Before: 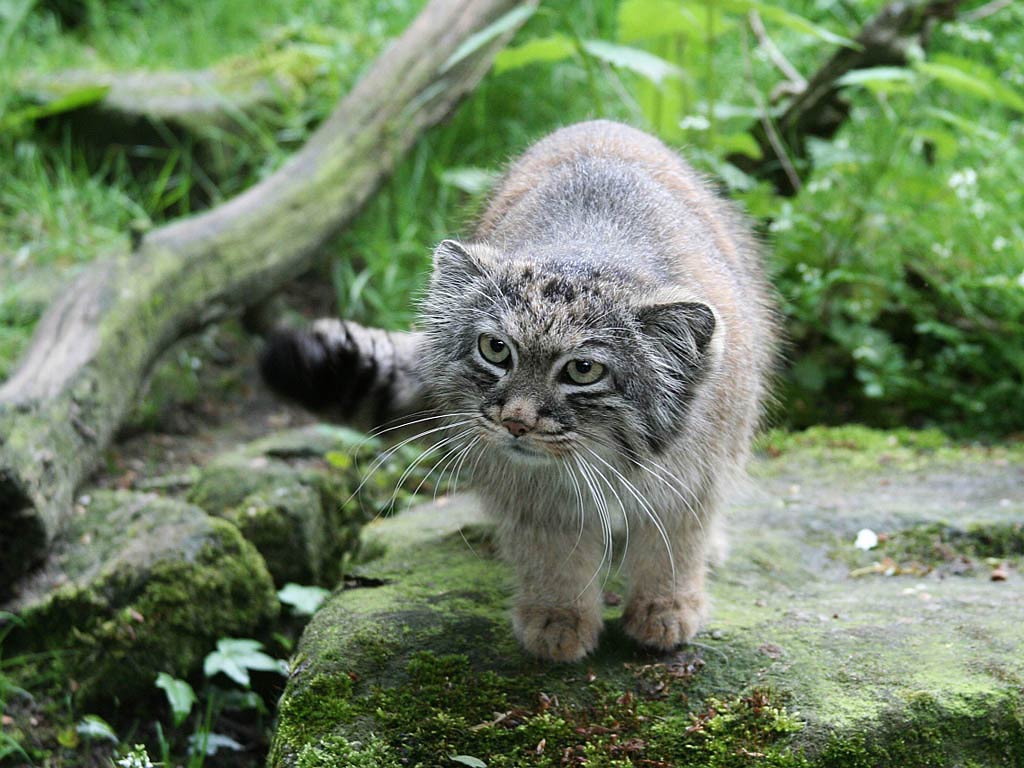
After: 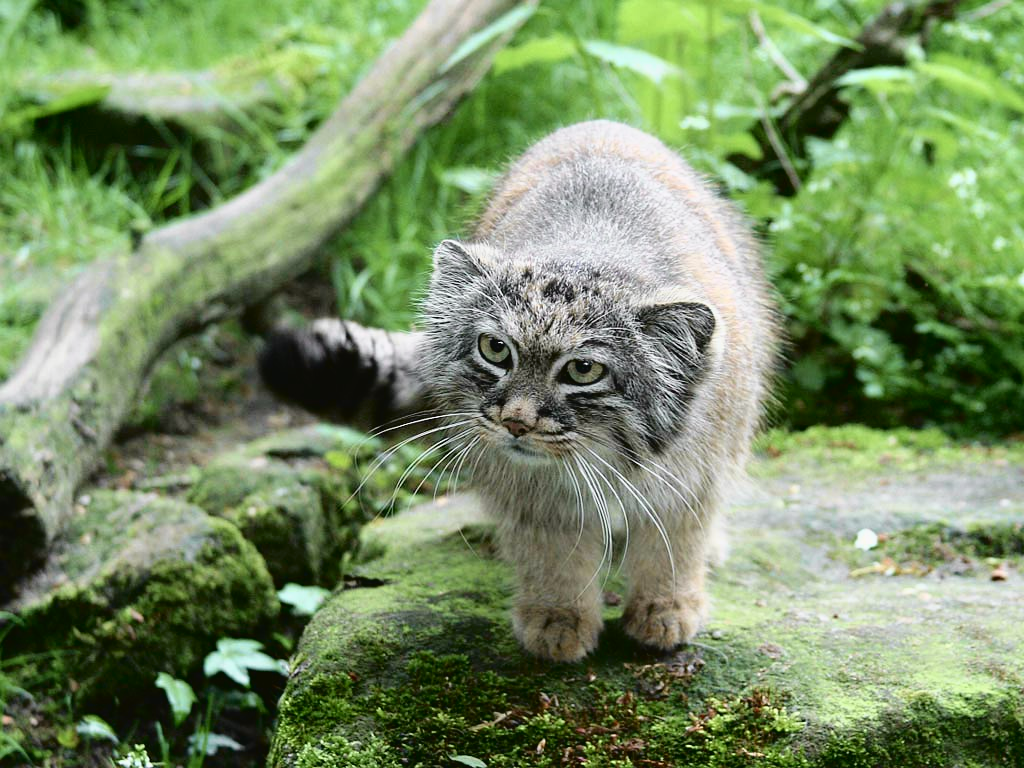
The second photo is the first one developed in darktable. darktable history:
tone curve: curves: ch0 [(0.003, 0.029) (0.037, 0.036) (0.149, 0.117) (0.297, 0.318) (0.422, 0.474) (0.531, 0.6) (0.743, 0.809) (0.889, 0.941) (1, 0.98)]; ch1 [(0, 0) (0.305, 0.325) (0.453, 0.437) (0.482, 0.479) (0.501, 0.5) (0.506, 0.503) (0.564, 0.578) (0.587, 0.625) (0.666, 0.727) (1, 1)]; ch2 [(0, 0) (0.323, 0.277) (0.408, 0.399) (0.45, 0.48) (0.499, 0.502) (0.512, 0.523) (0.57, 0.595) (0.653, 0.671) (0.768, 0.744) (1, 1)], color space Lab, independent channels, preserve colors none
